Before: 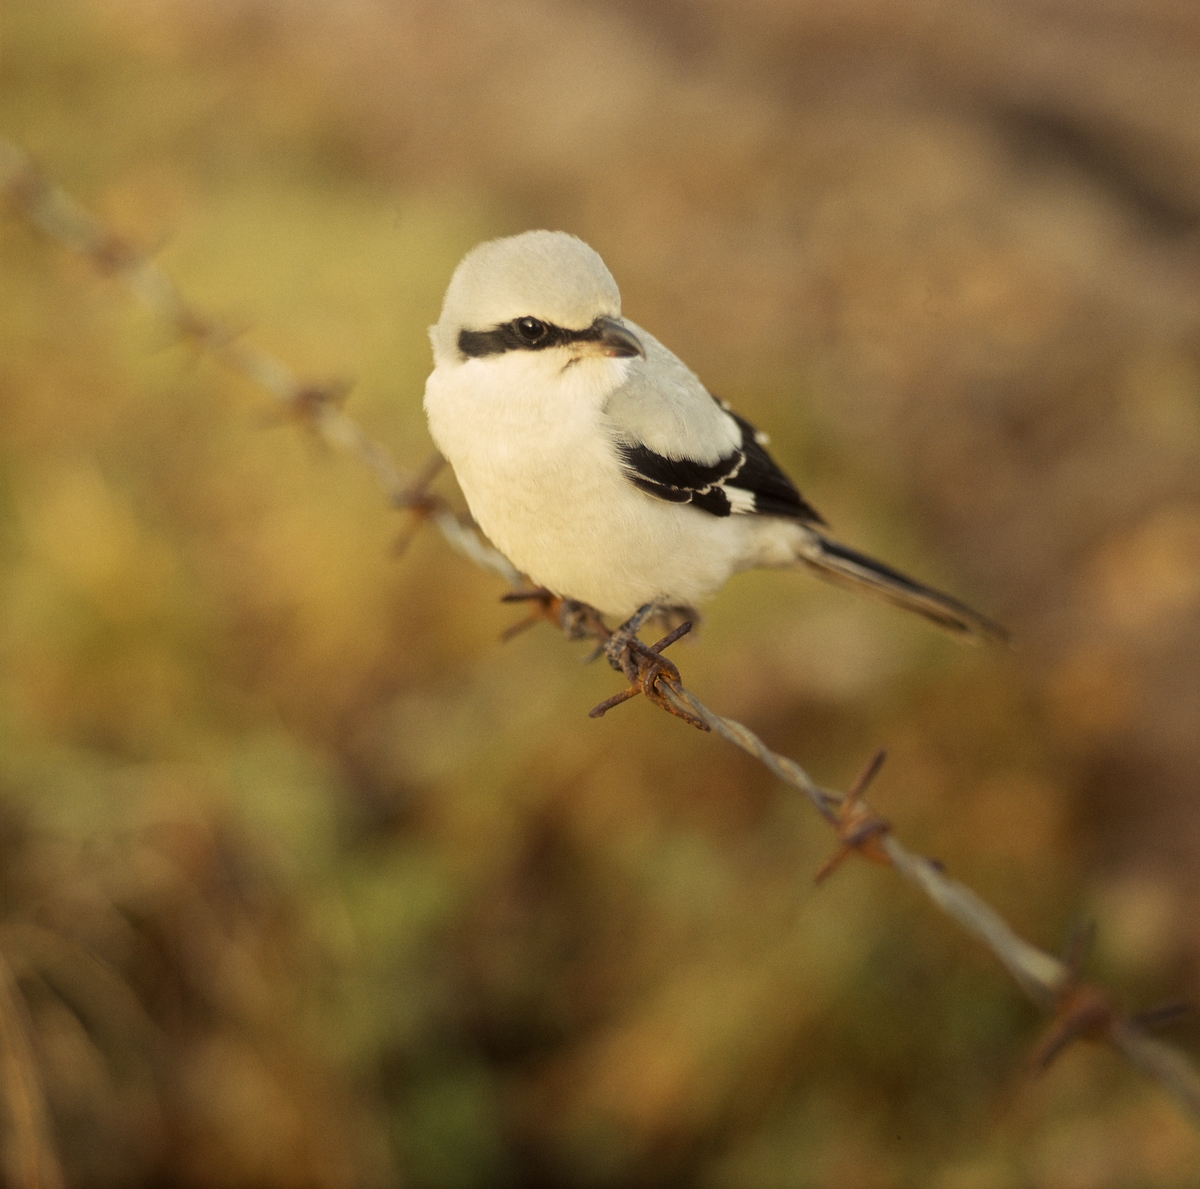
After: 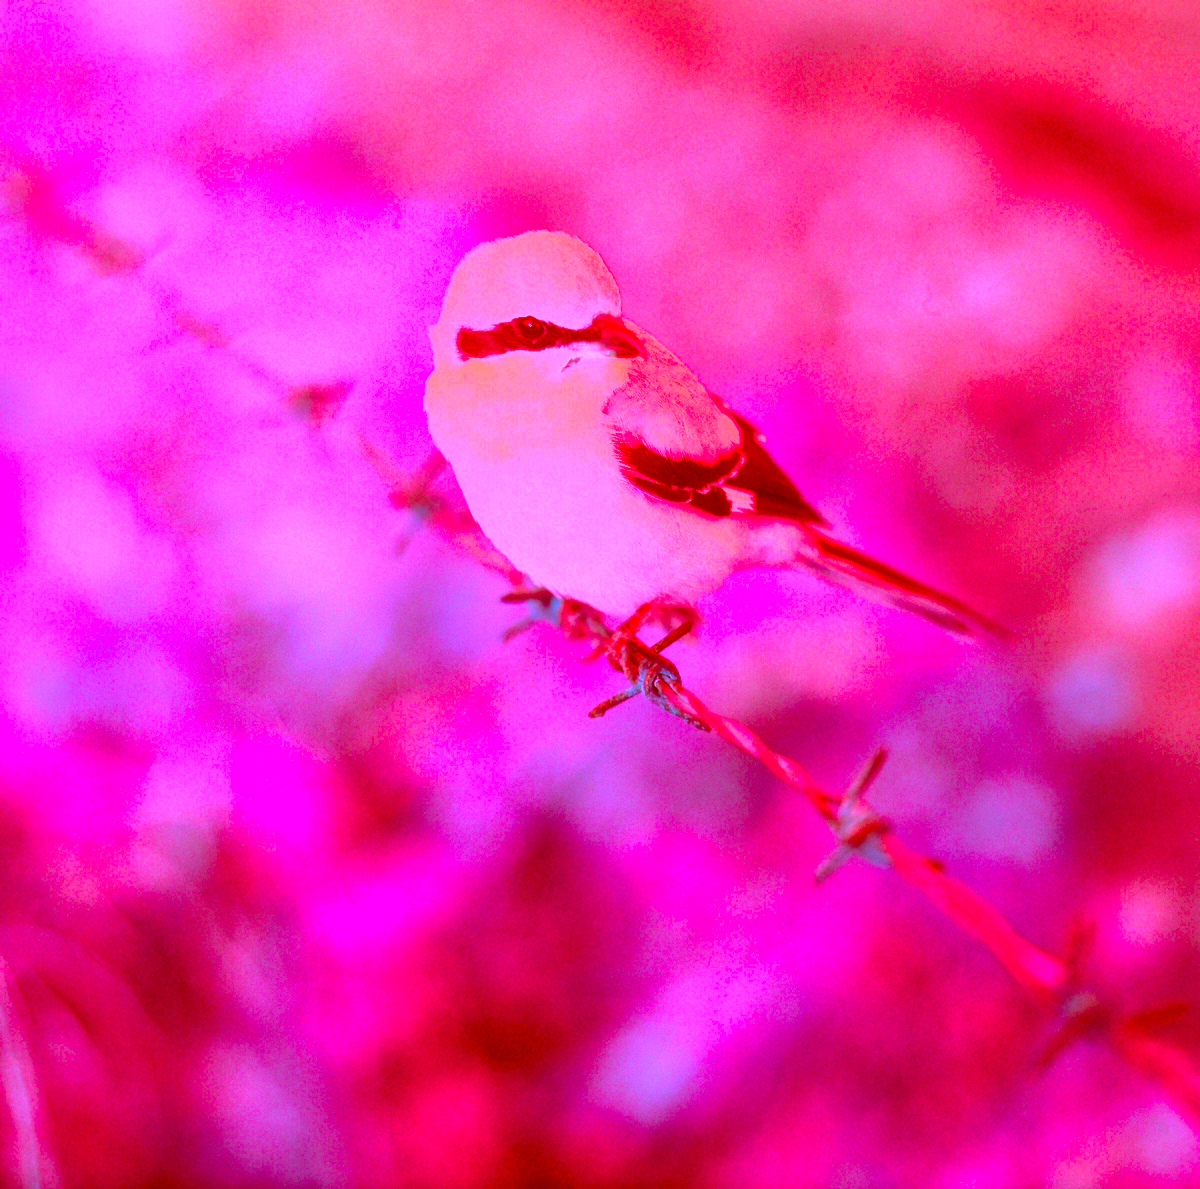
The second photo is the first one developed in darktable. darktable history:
exposure: black level correction 0, exposure 0.938 EV, compensate highlight preservation false
color correction: highlights a* -39.05, highlights b* -39.43, shadows a* -39.76, shadows b* -39.33, saturation -2.98
color balance rgb: power › hue 314.23°, linear chroma grading › global chroma 14.696%, perceptual saturation grading › global saturation 0.084%
shadows and highlights: highlights color adjustment 0.743%
